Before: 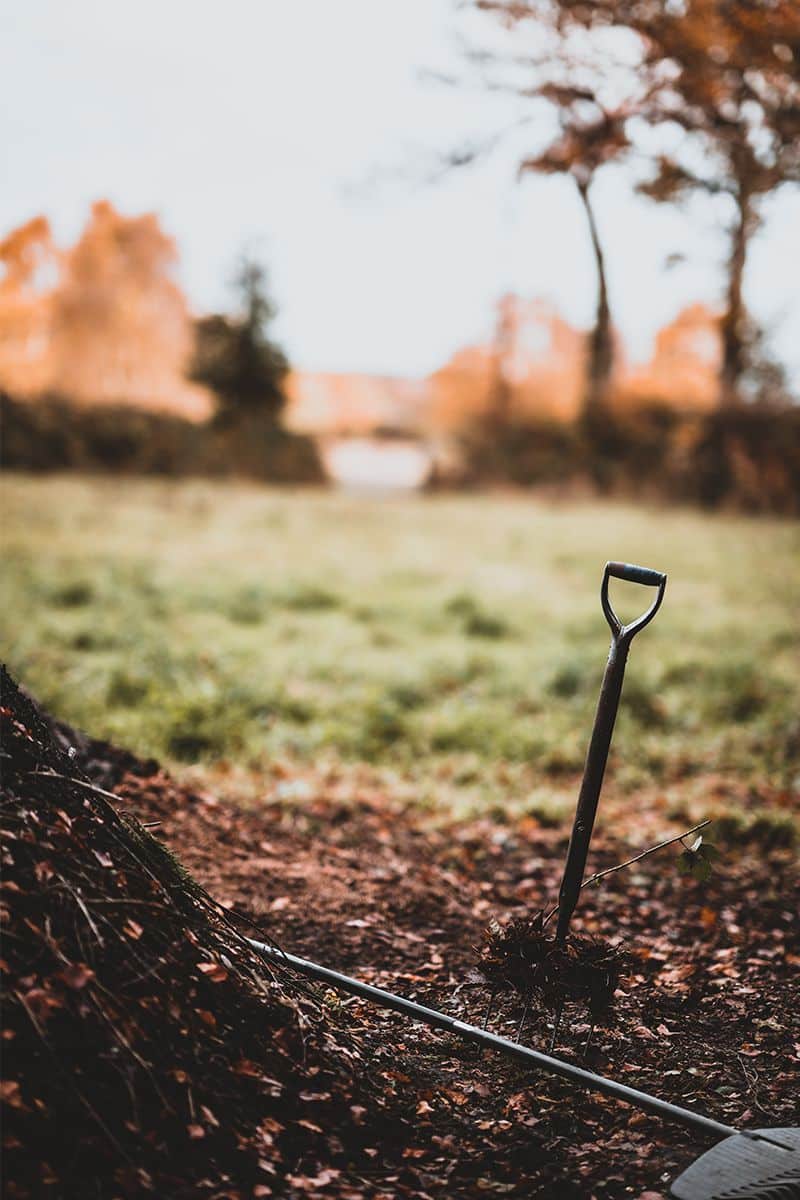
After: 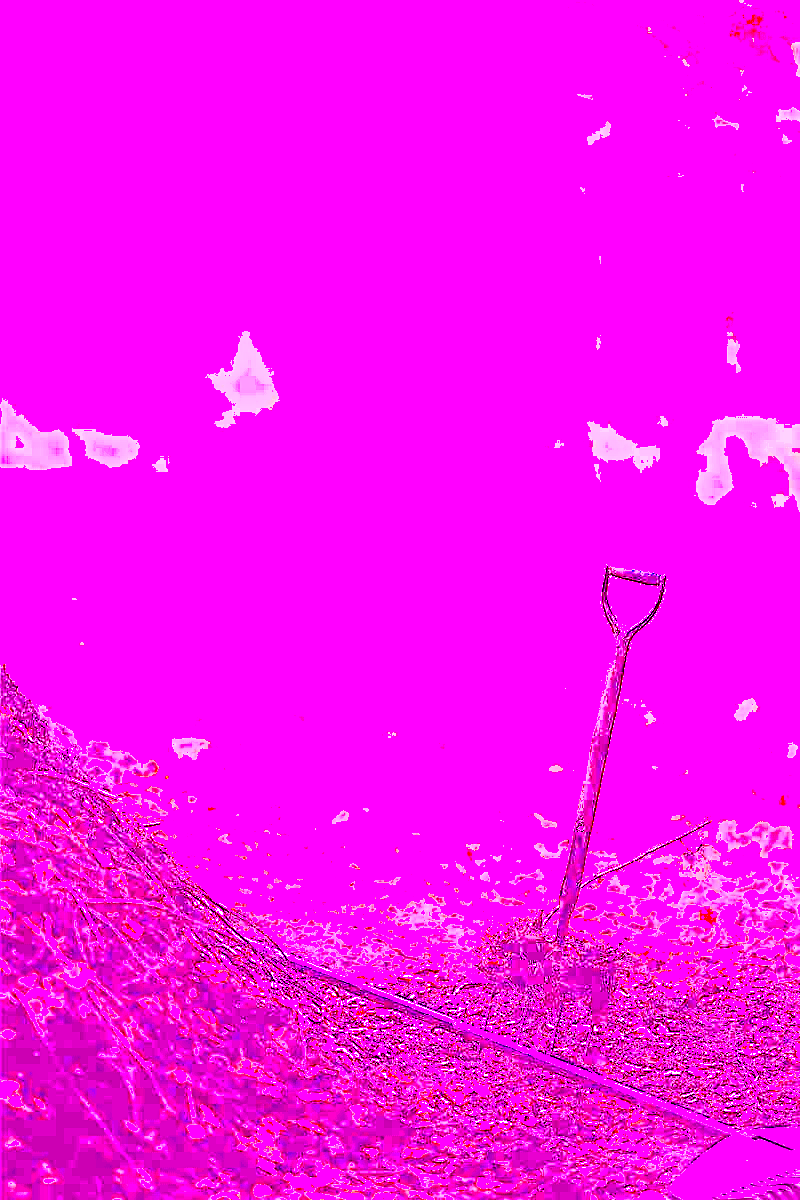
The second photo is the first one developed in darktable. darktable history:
sharpen: on, module defaults
white balance: red 8, blue 8
color balance rgb: linear chroma grading › shadows -8%, linear chroma grading › global chroma 10%, perceptual saturation grading › global saturation 2%, perceptual saturation grading › highlights -2%, perceptual saturation grading › mid-tones 4%, perceptual saturation grading › shadows 8%, perceptual brilliance grading › global brilliance 2%, perceptual brilliance grading › highlights -4%, global vibrance 16%, saturation formula JzAzBz (2021)
shadows and highlights: shadows -62.32, white point adjustment -5.22, highlights 61.59
